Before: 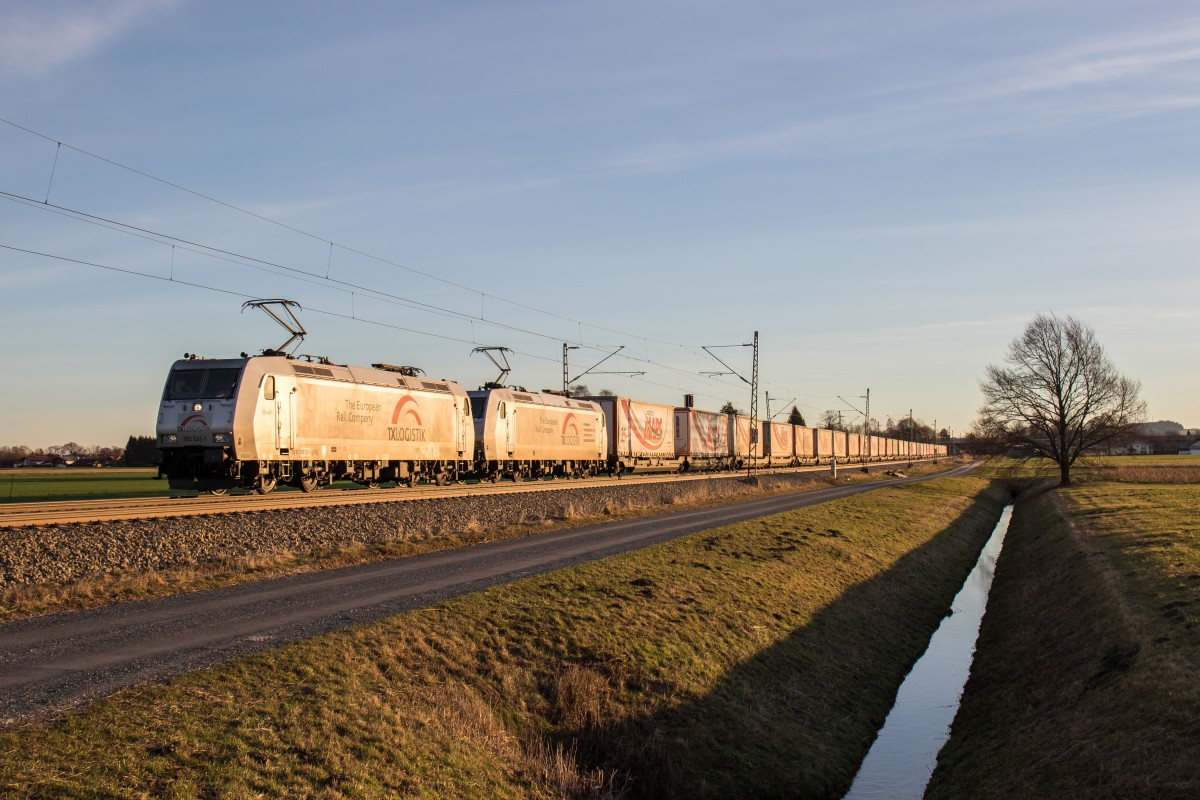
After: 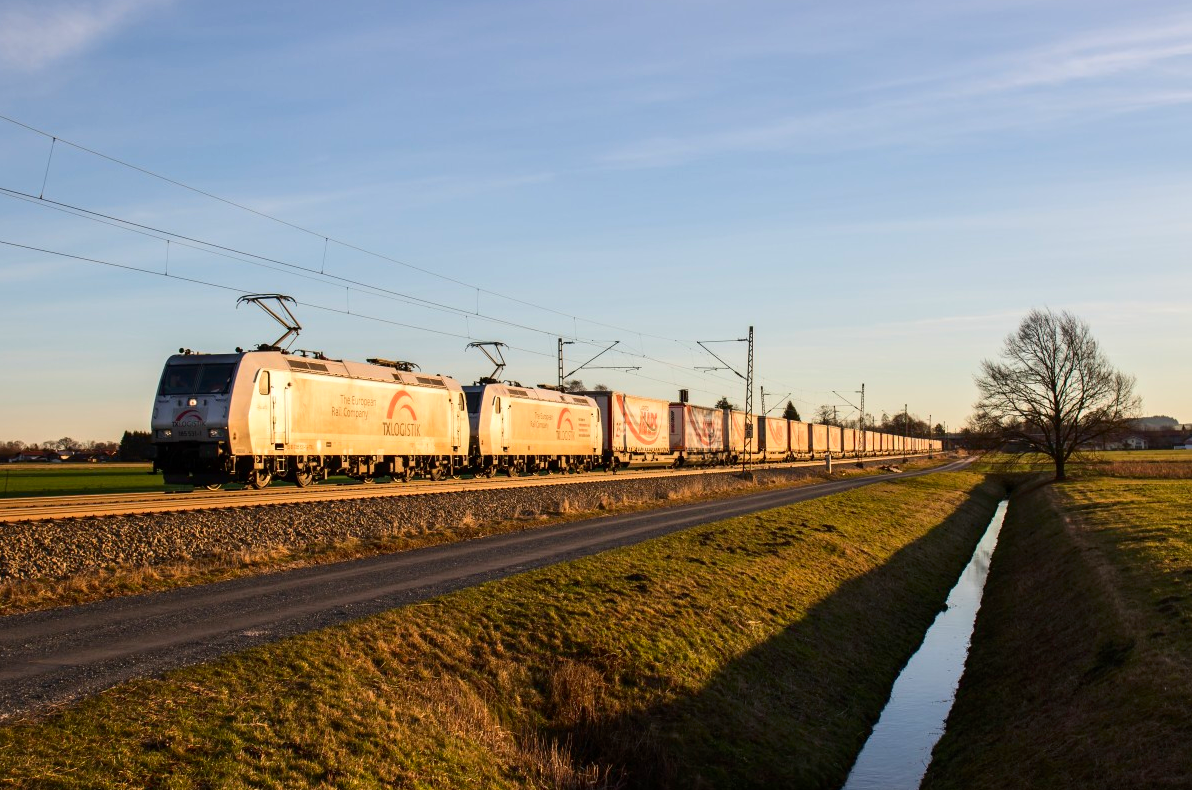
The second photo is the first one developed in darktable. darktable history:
crop: left 0.427%, top 0.675%, right 0.226%, bottom 0.503%
contrast brightness saturation: contrast 0.176, saturation 0.307
